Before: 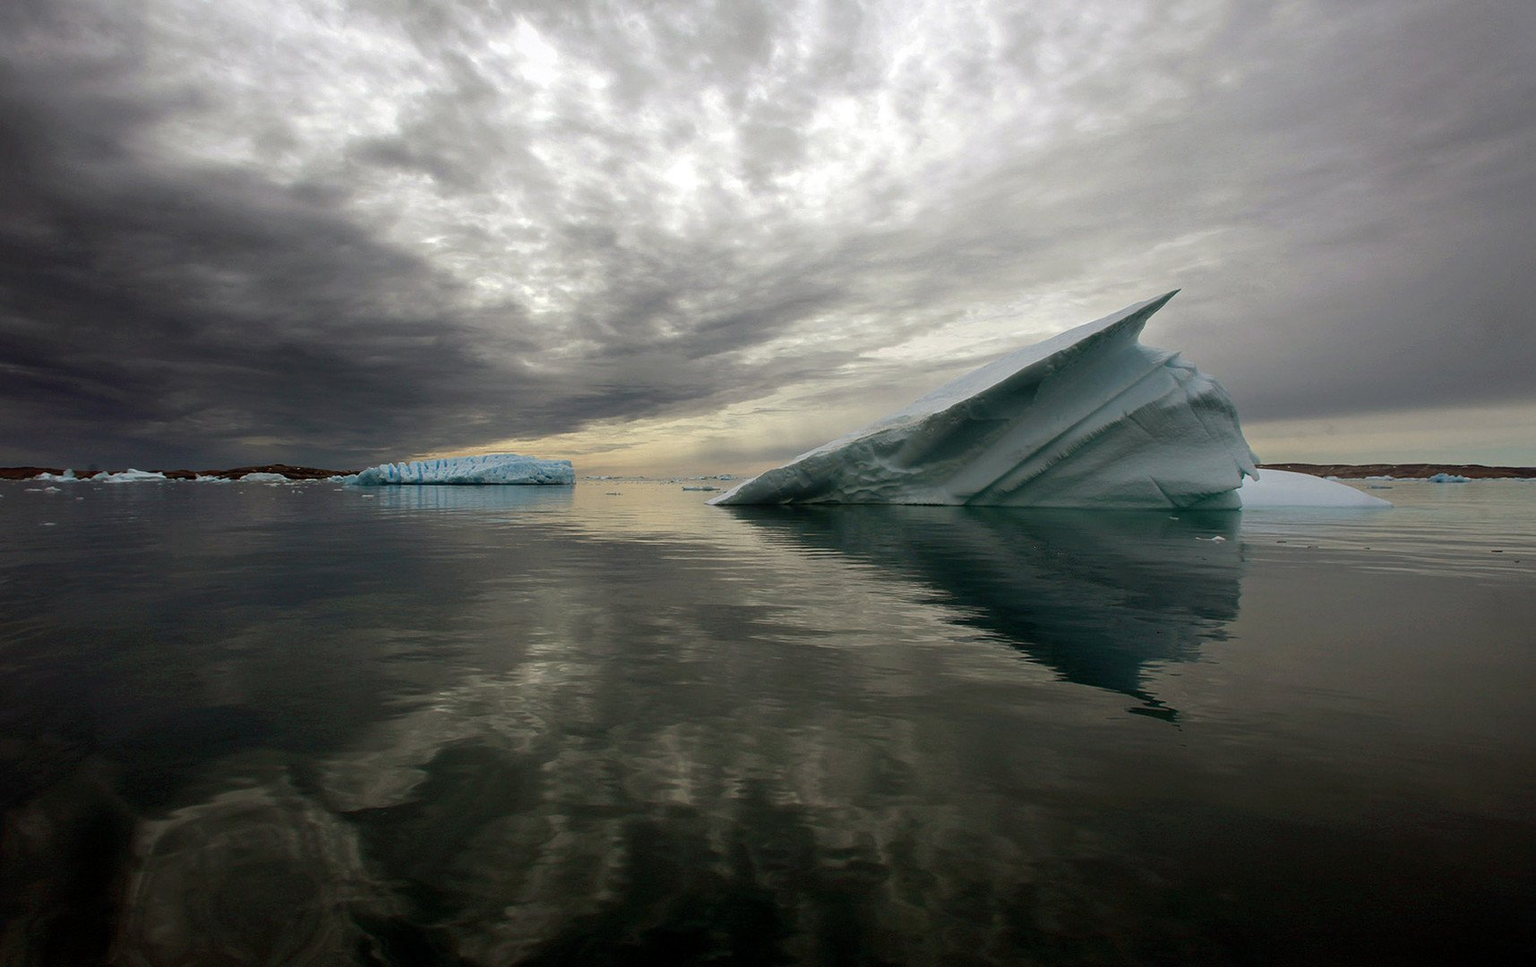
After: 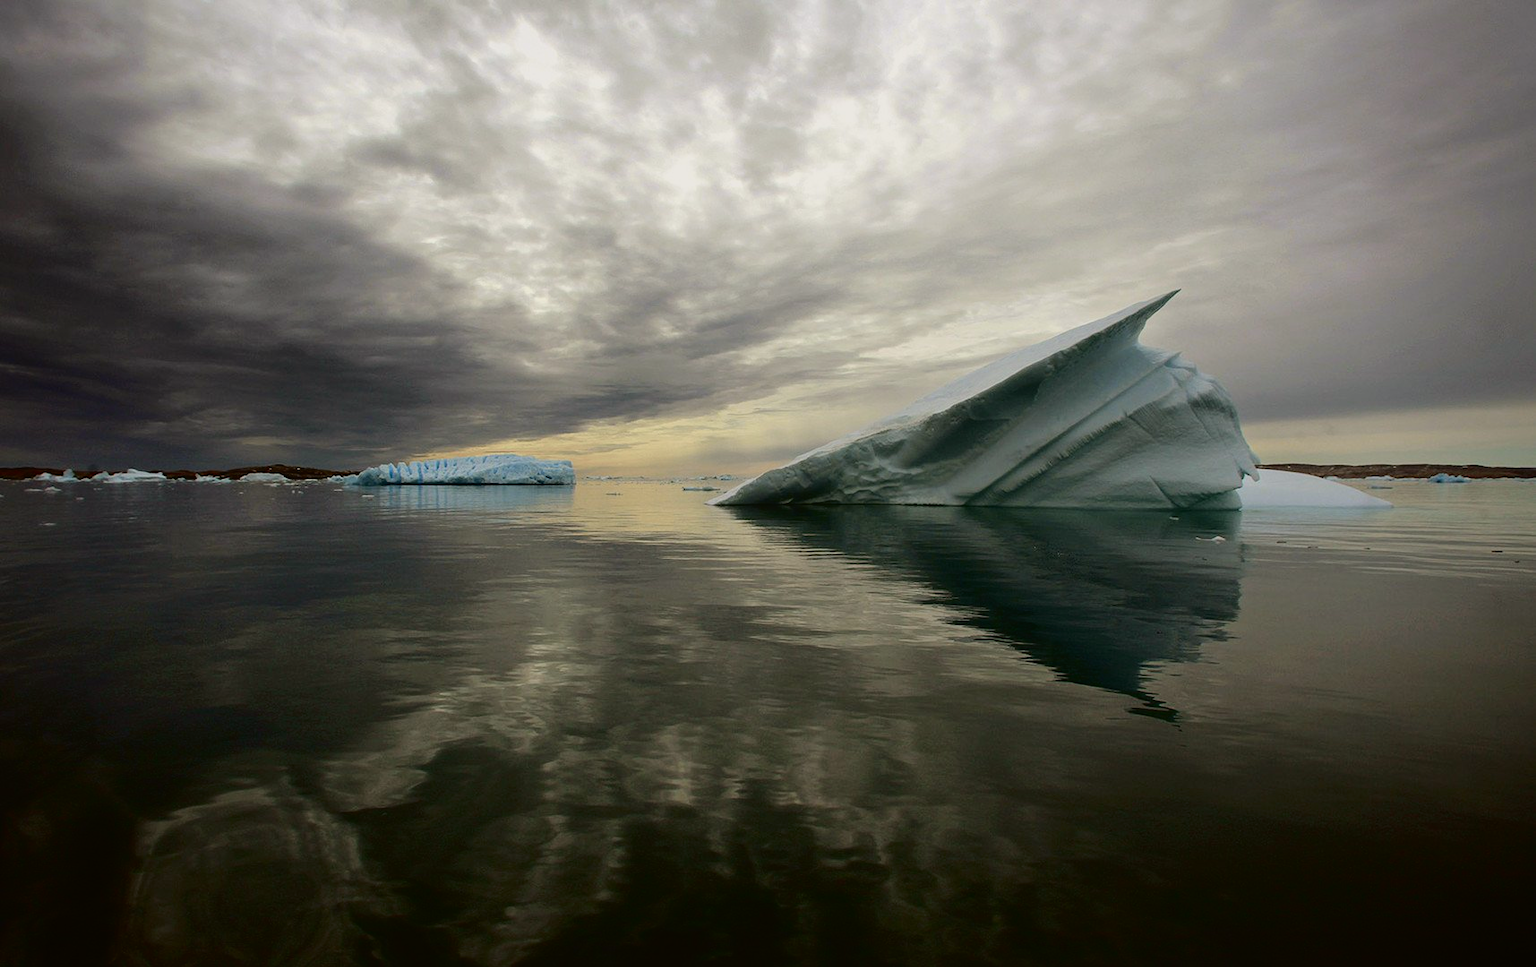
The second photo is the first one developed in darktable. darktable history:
exposure: exposure -0.307 EV, compensate highlight preservation false
tone curve: curves: ch0 [(0, 0.021) (0.049, 0.044) (0.152, 0.14) (0.328, 0.377) (0.473, 0.543) (0.641, 0.705) (0.868, 0.887) (1, 0.969)]; ch1 [(0, 0) (0.302, 0.331) (0.427, 0.433) (0.472, 0.47) (0.502, 0.503) (0.522, 0.526) (0.564, 0.591) (0.602, 0.632) (0.677, 0.701) (0.859, 0.885) (1, 1)]; ch2 [(0, 0) (0.33, 0.301) (0.447, 0.44) (0.487, 0.496) (0.502, 0.516) (0.535, 0.554) (0.565, 0.598) (0.618, 0.629) (1, 1)], color space Lab, independent channels, preserve colors none
vignetting: saturation 0.365
